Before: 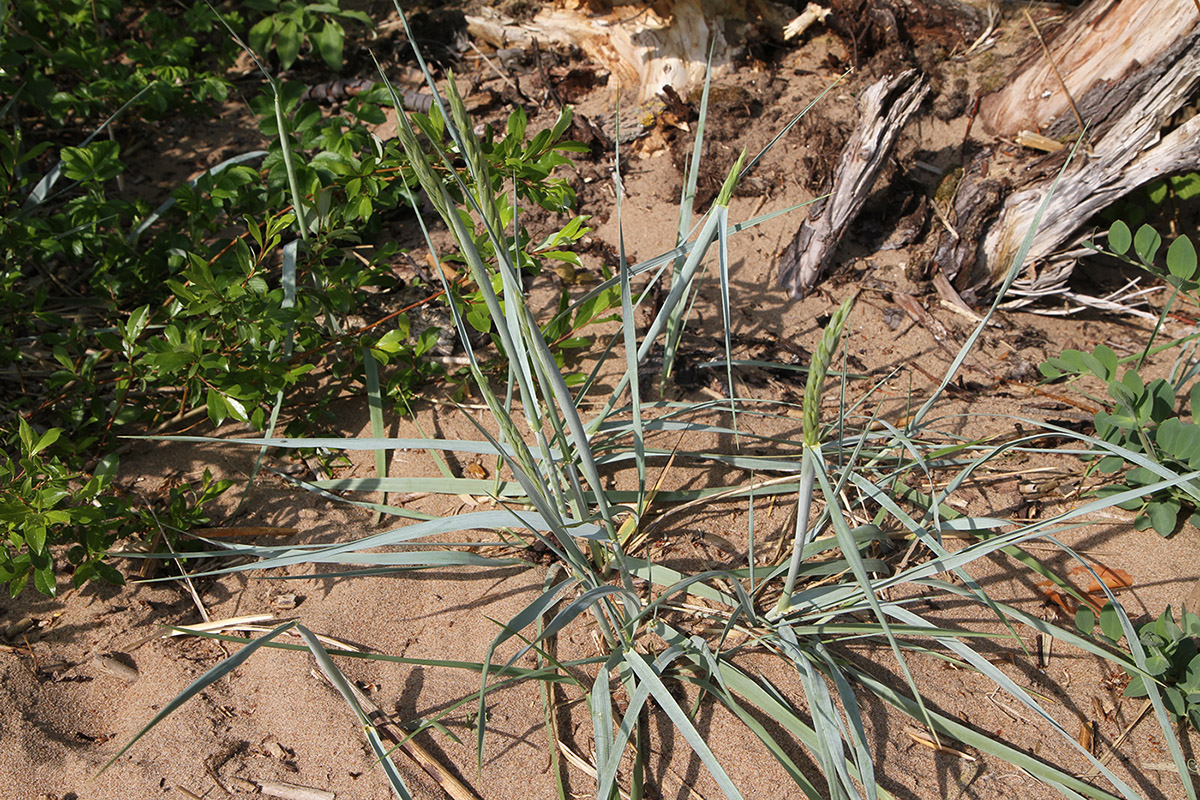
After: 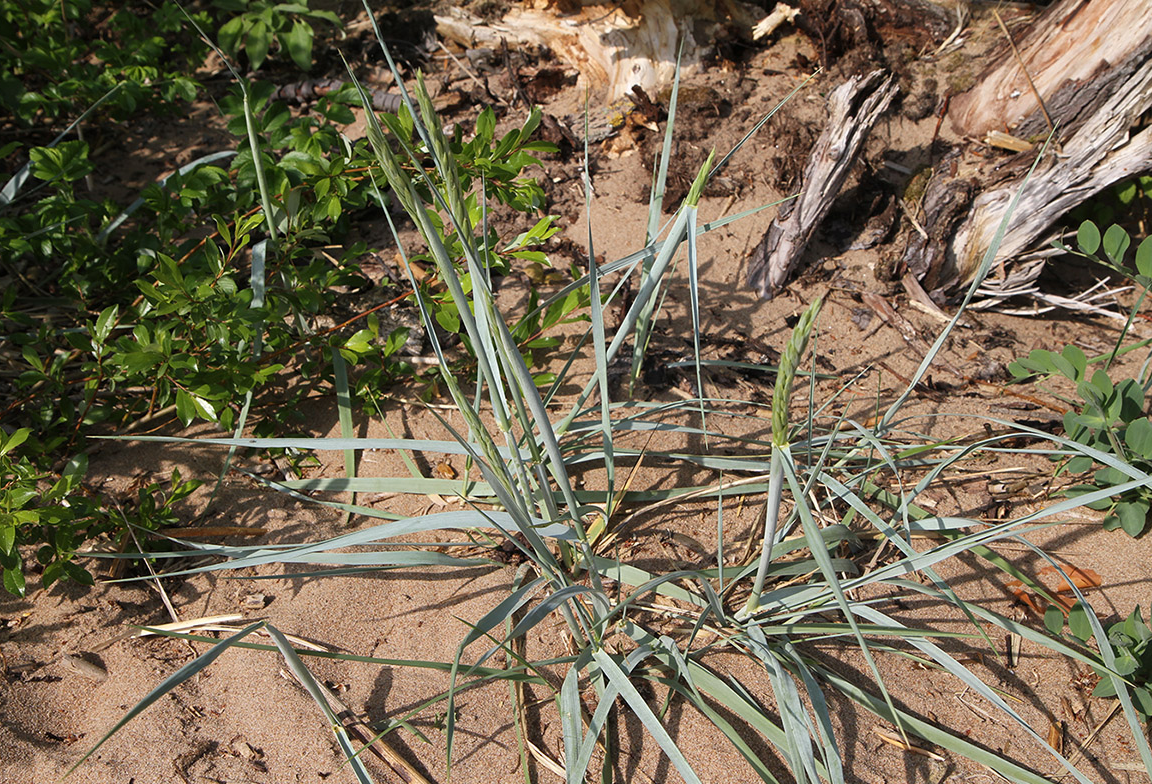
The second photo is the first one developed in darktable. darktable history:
crop and rotate: left 2.623%, right 1.298%, bottom 1.965%
